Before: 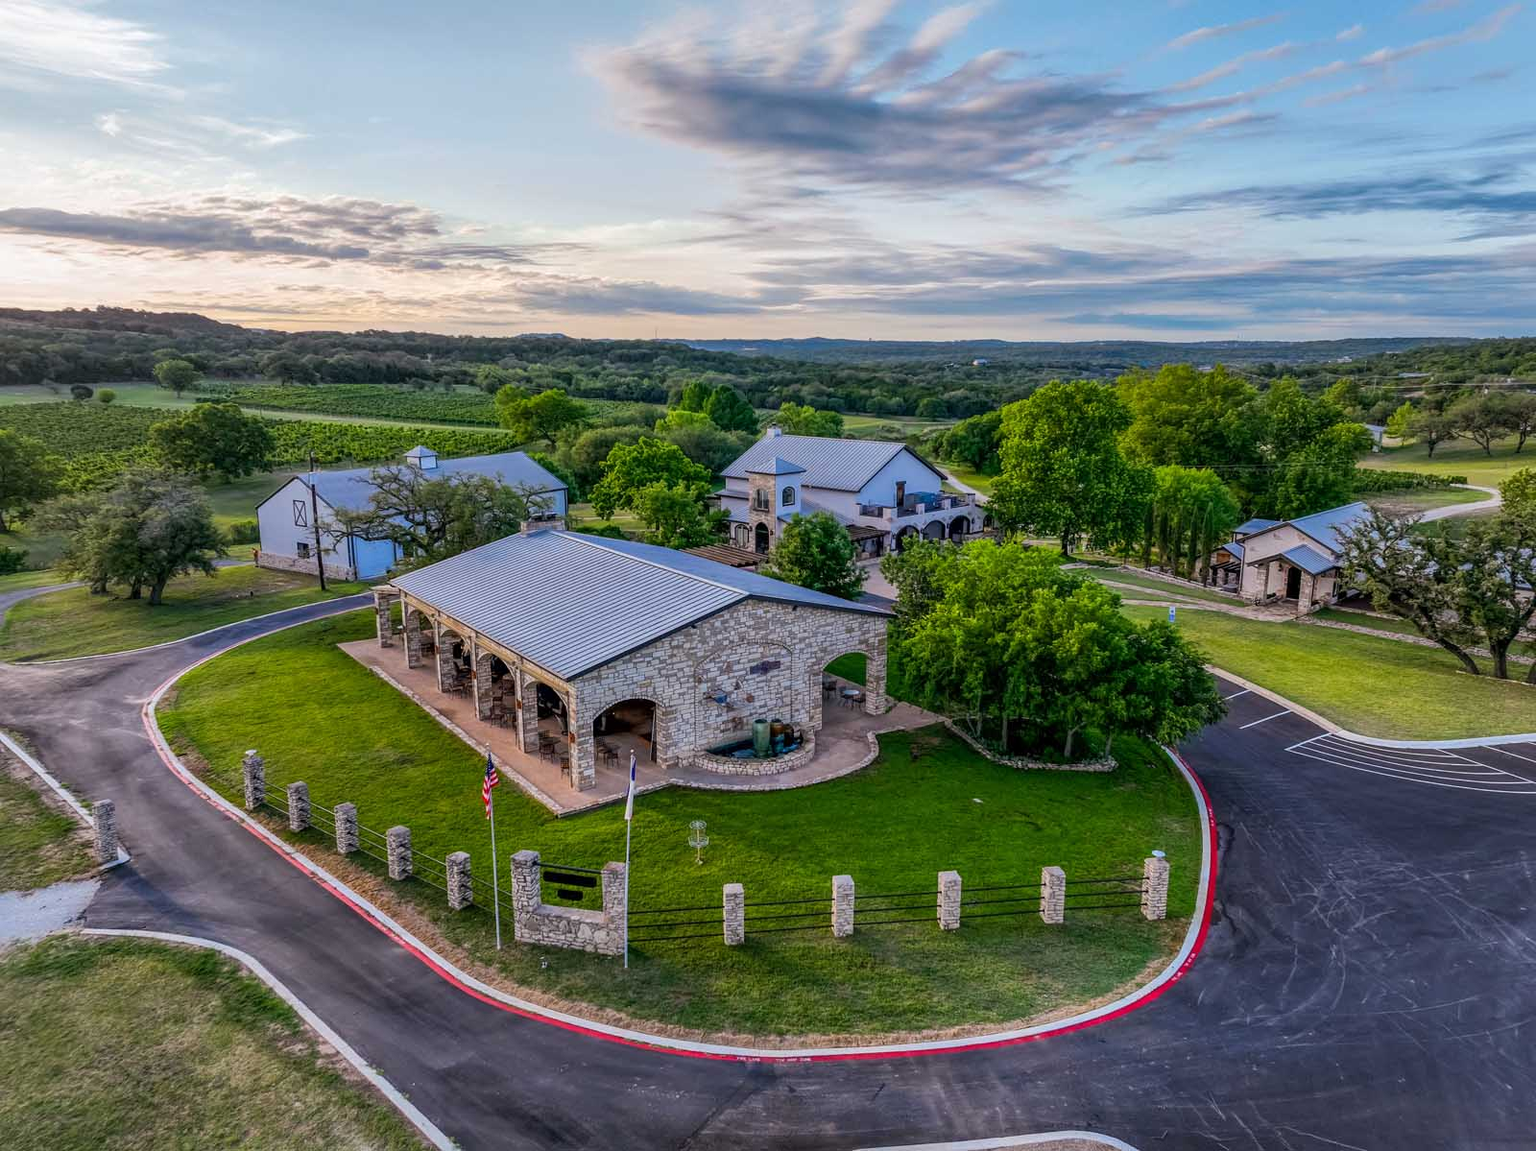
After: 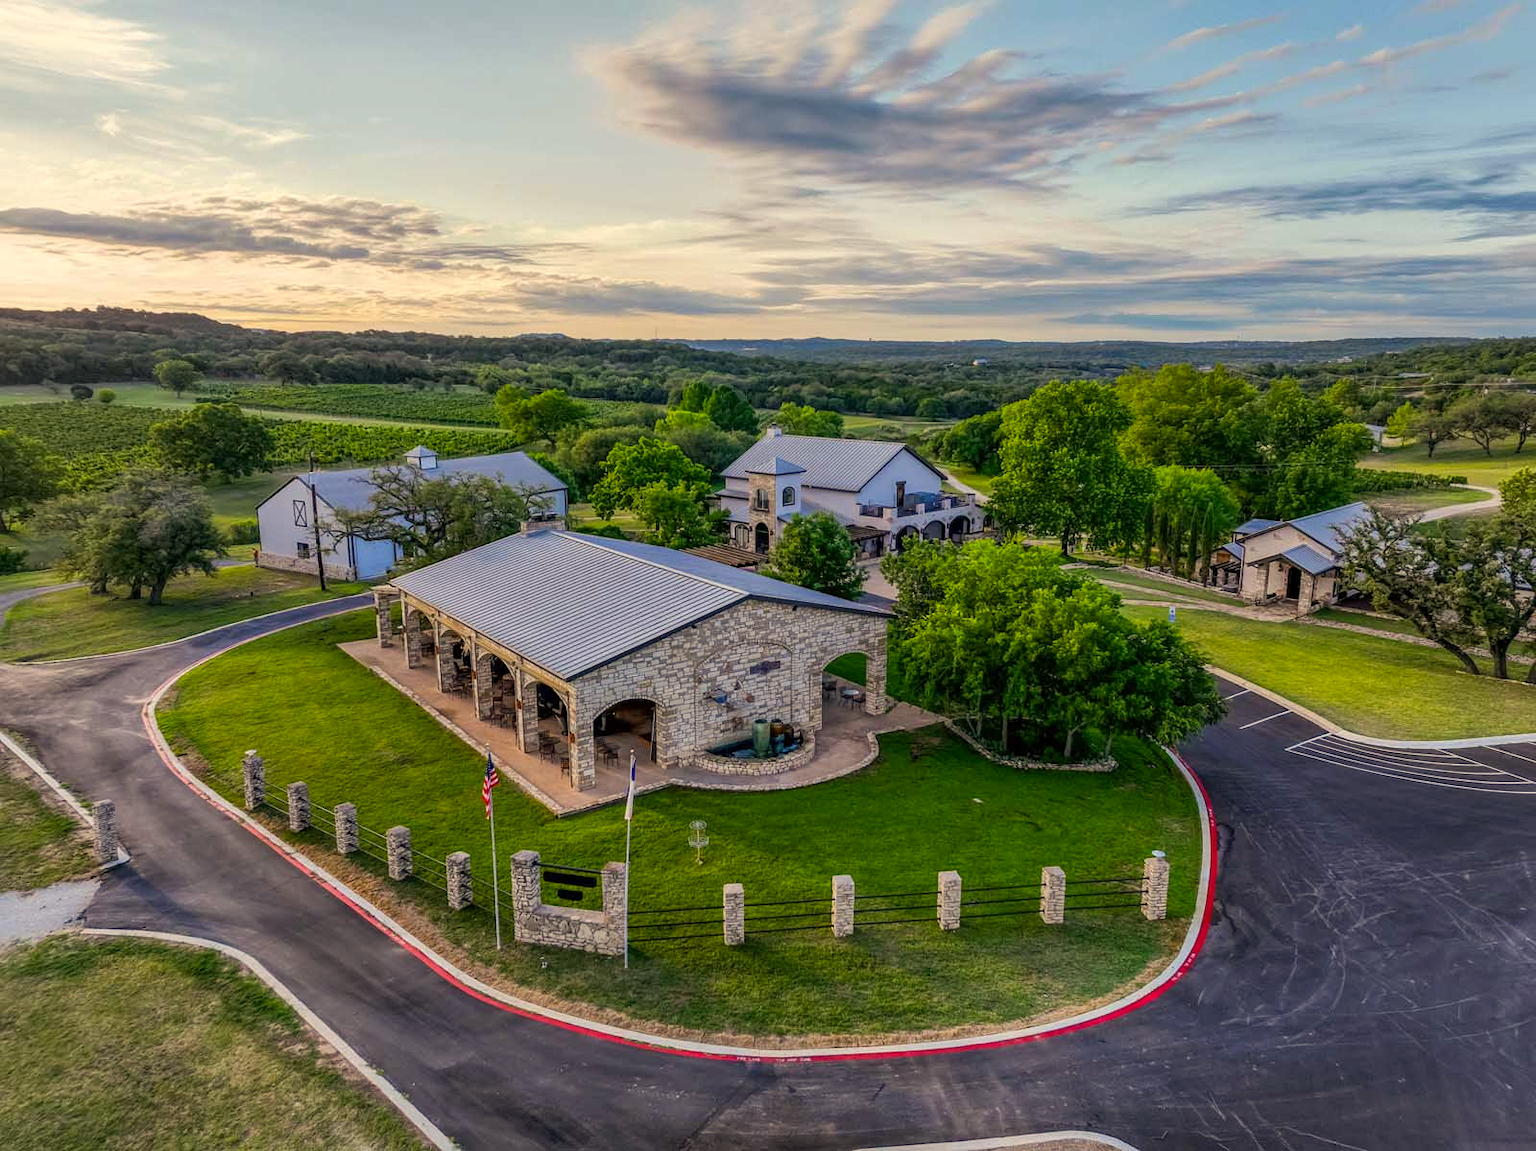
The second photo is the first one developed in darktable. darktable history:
color correction: highlights a* 1.39, highlights b* 17.83
